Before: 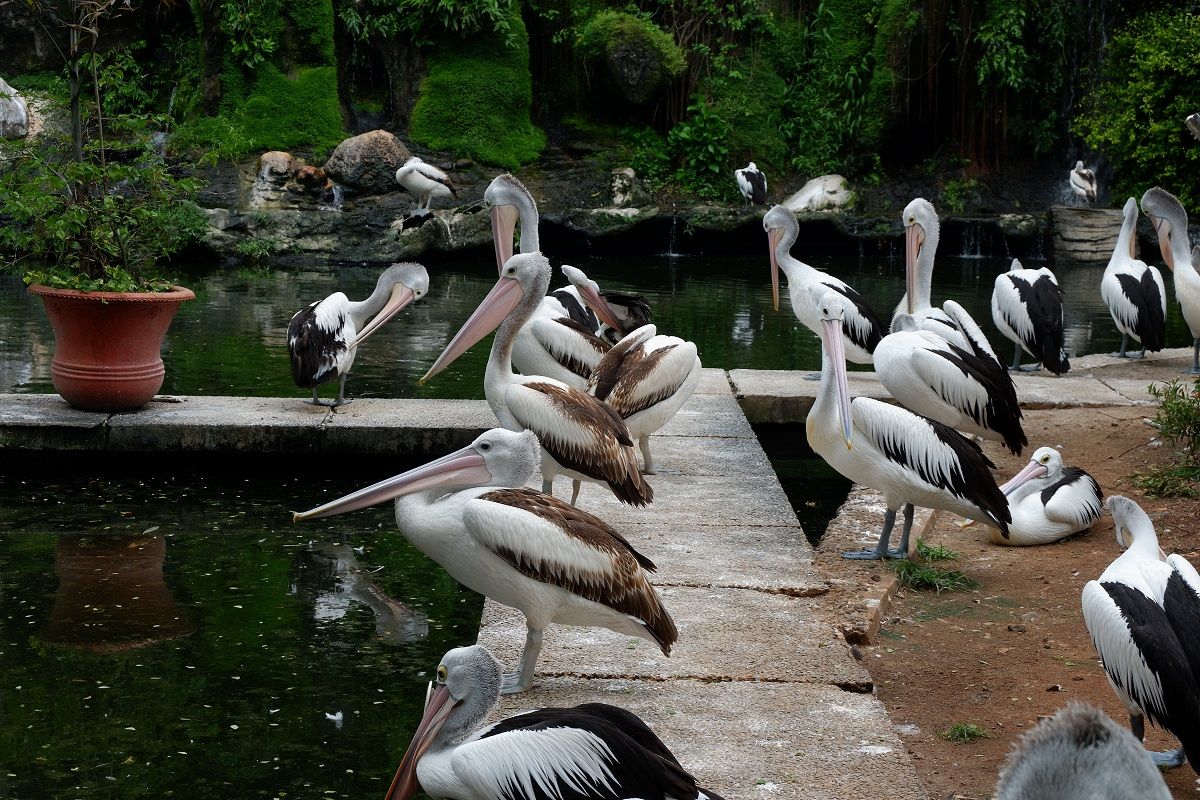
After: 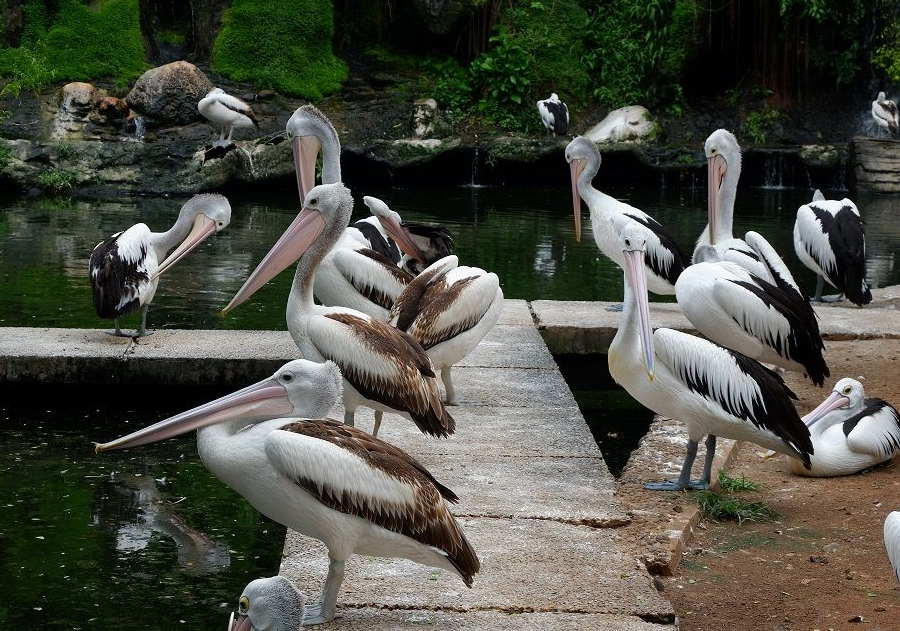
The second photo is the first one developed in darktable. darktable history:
crop: left 16.549%, top 8.698%, right 8.393%, bottom 12.421%
